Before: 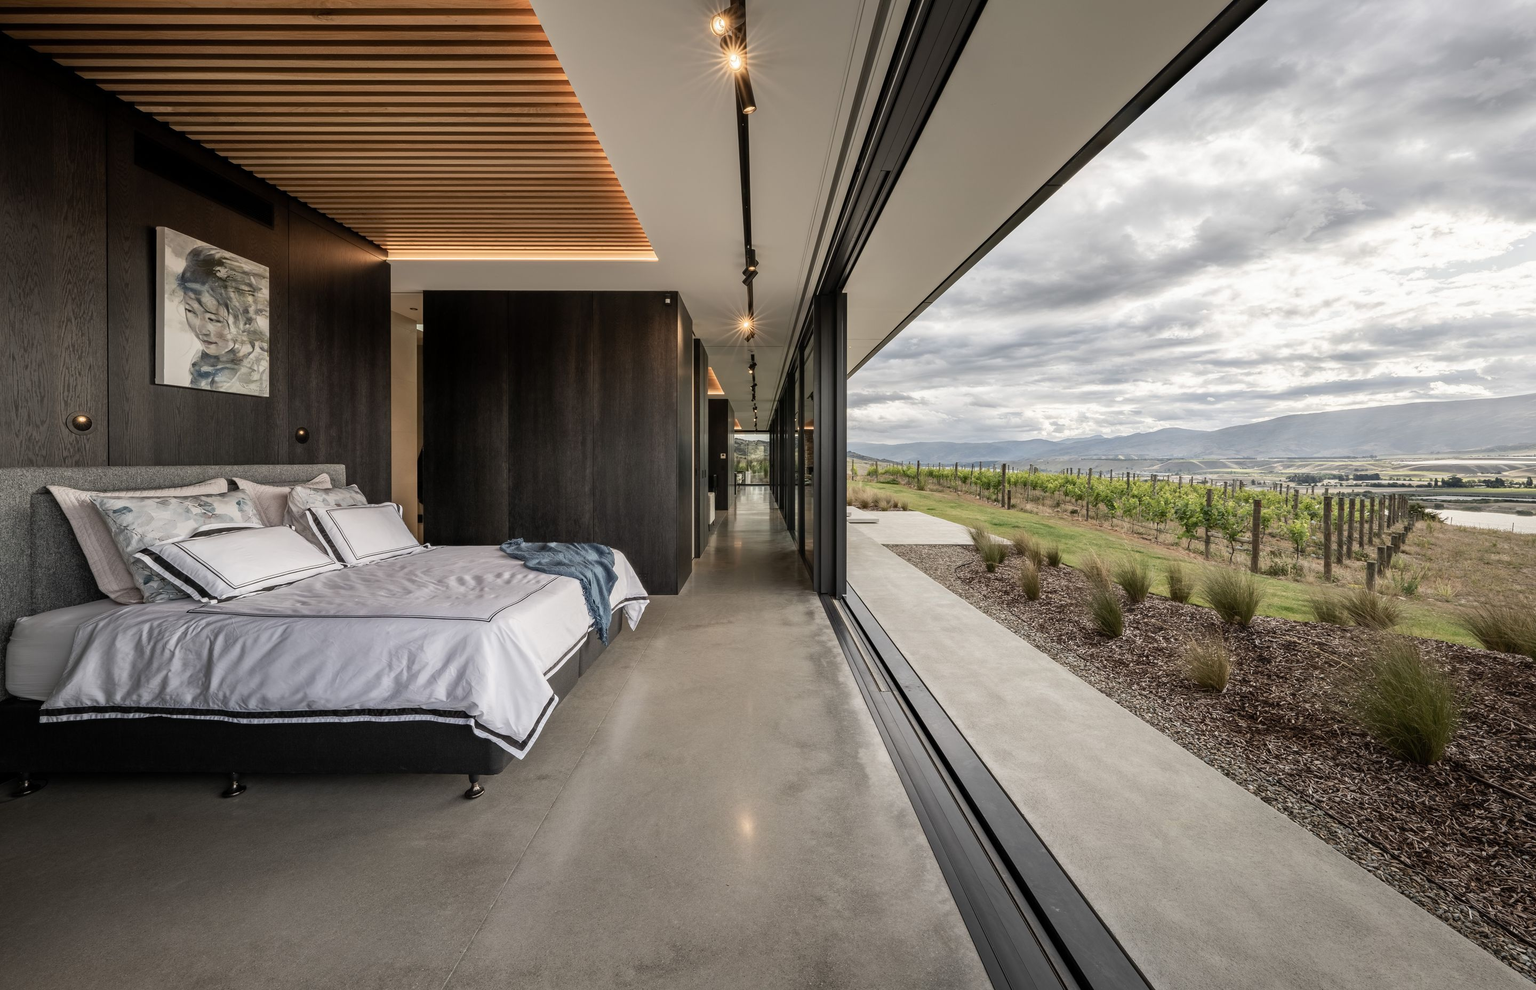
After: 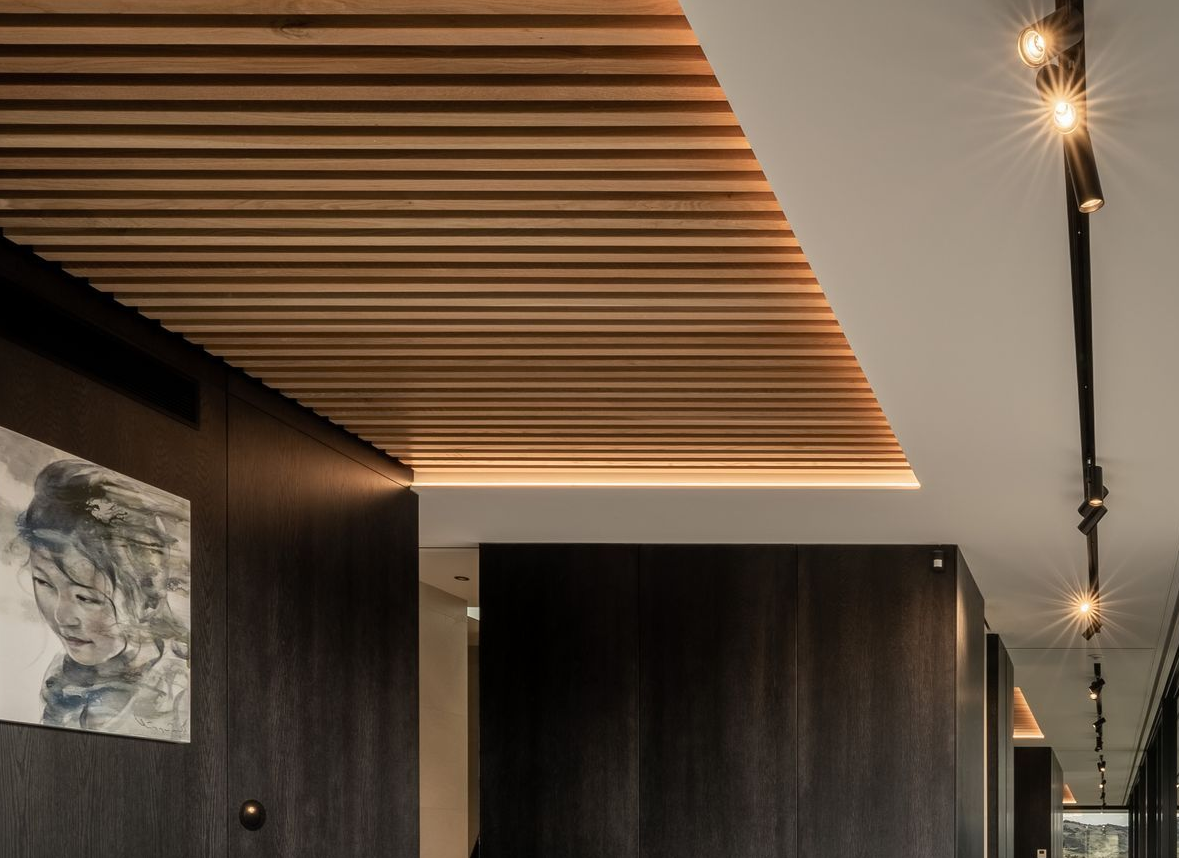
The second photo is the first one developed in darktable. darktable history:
crop and rotate: left 10.922%, top 0.08%, right 48.116%, bottom 53.691%
